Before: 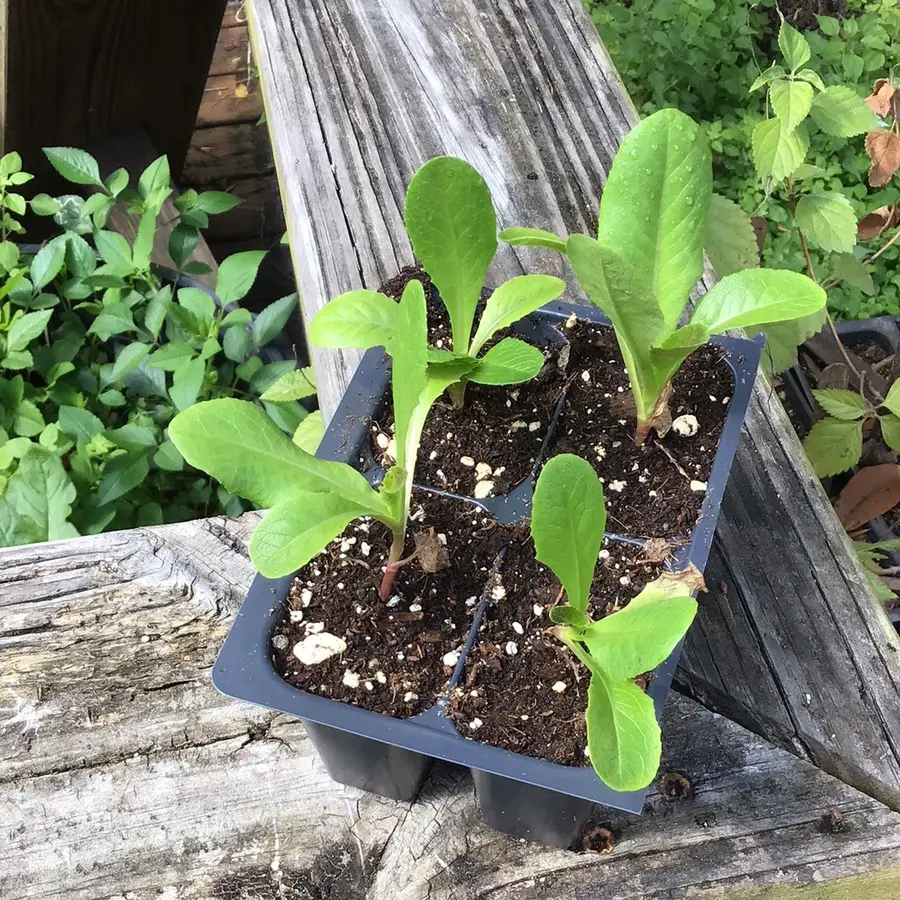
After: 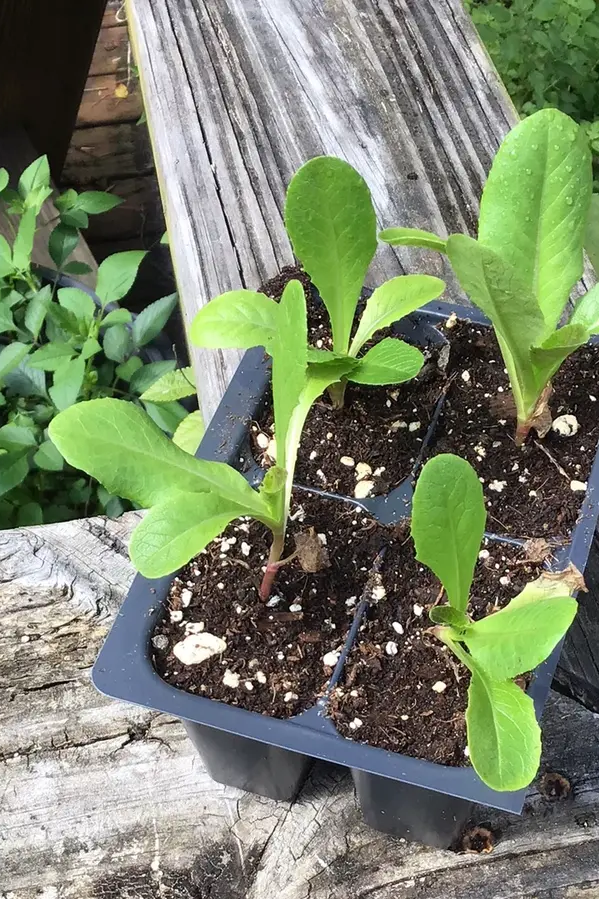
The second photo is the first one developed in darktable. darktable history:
crop and rotate: left 13.409%, right 19.924%
color zones: mix -62.47%
